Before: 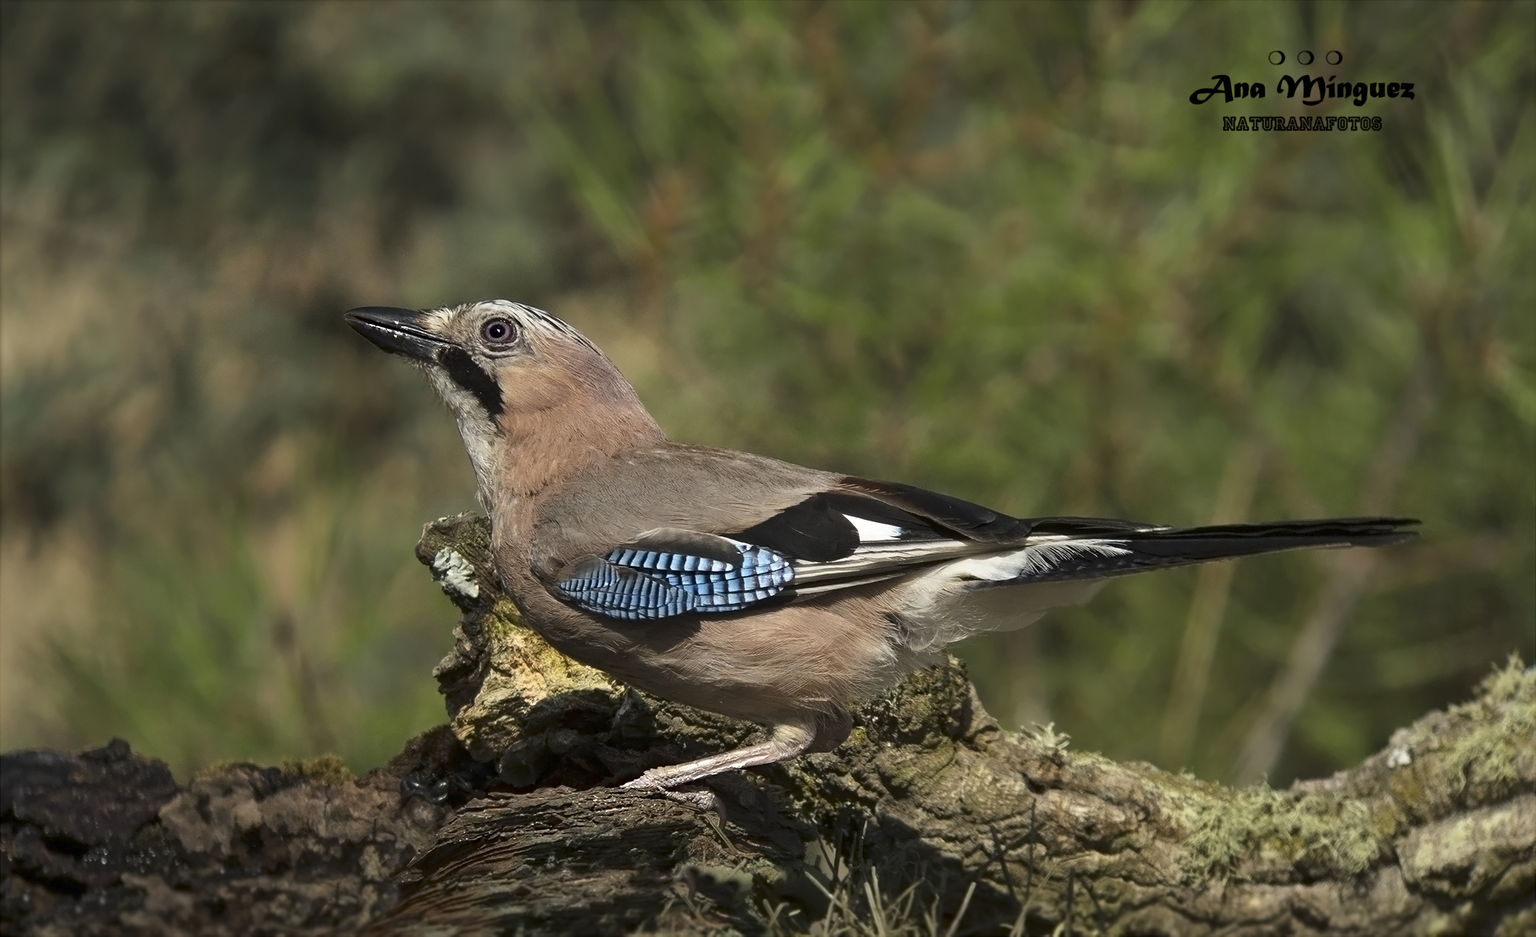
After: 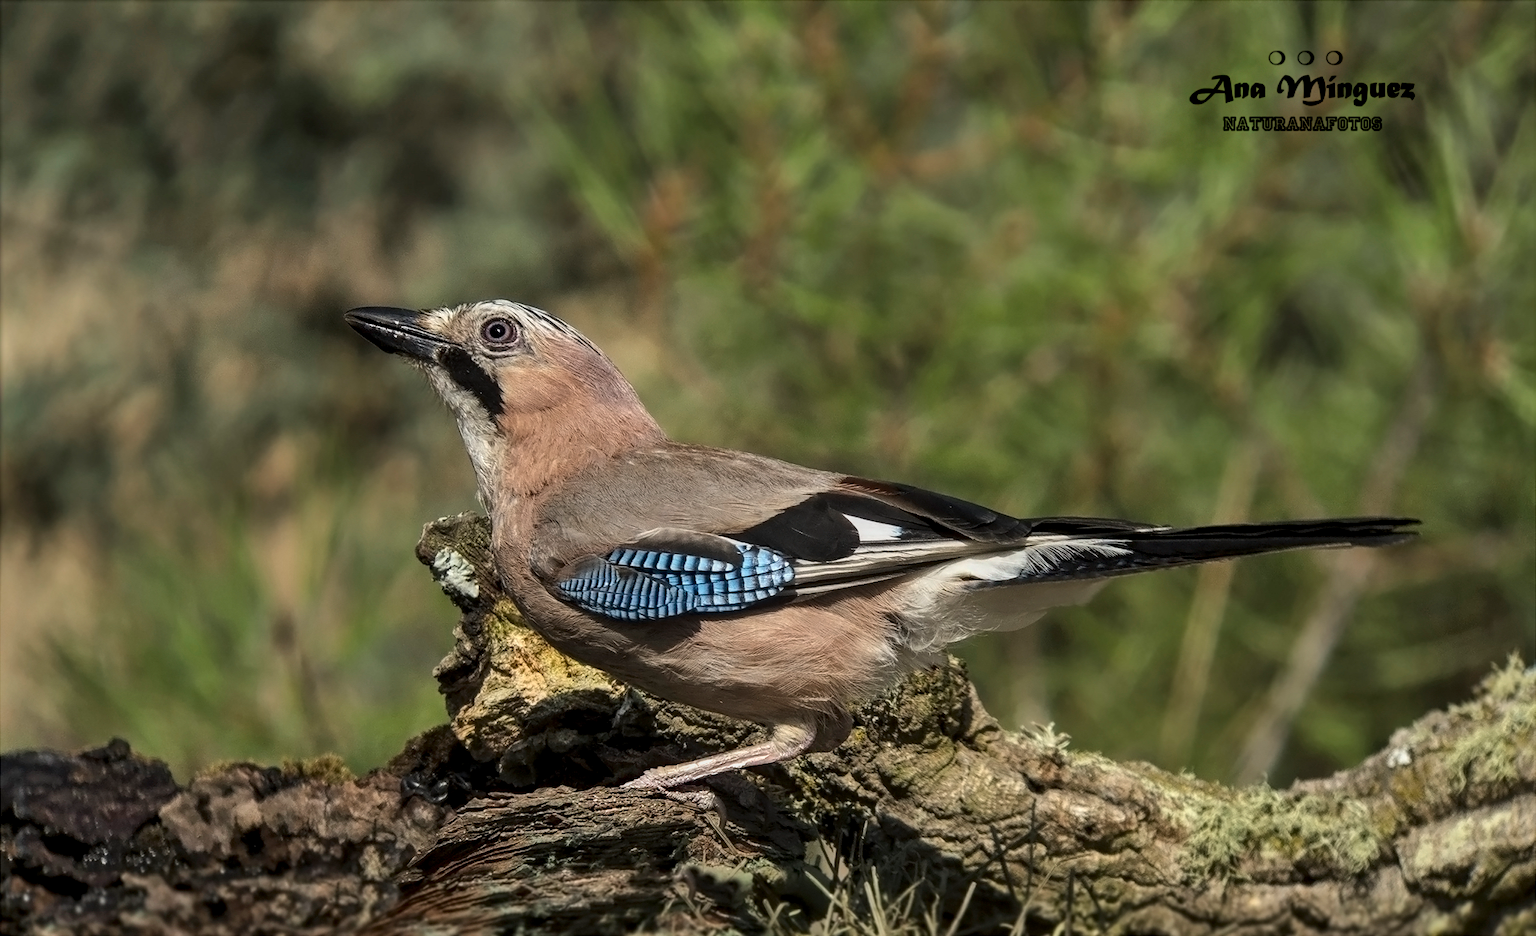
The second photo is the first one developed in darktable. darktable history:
local contrast: highlights 27%, detail 130%
shadows and highlights: radius 132.67, soften with gaussian
